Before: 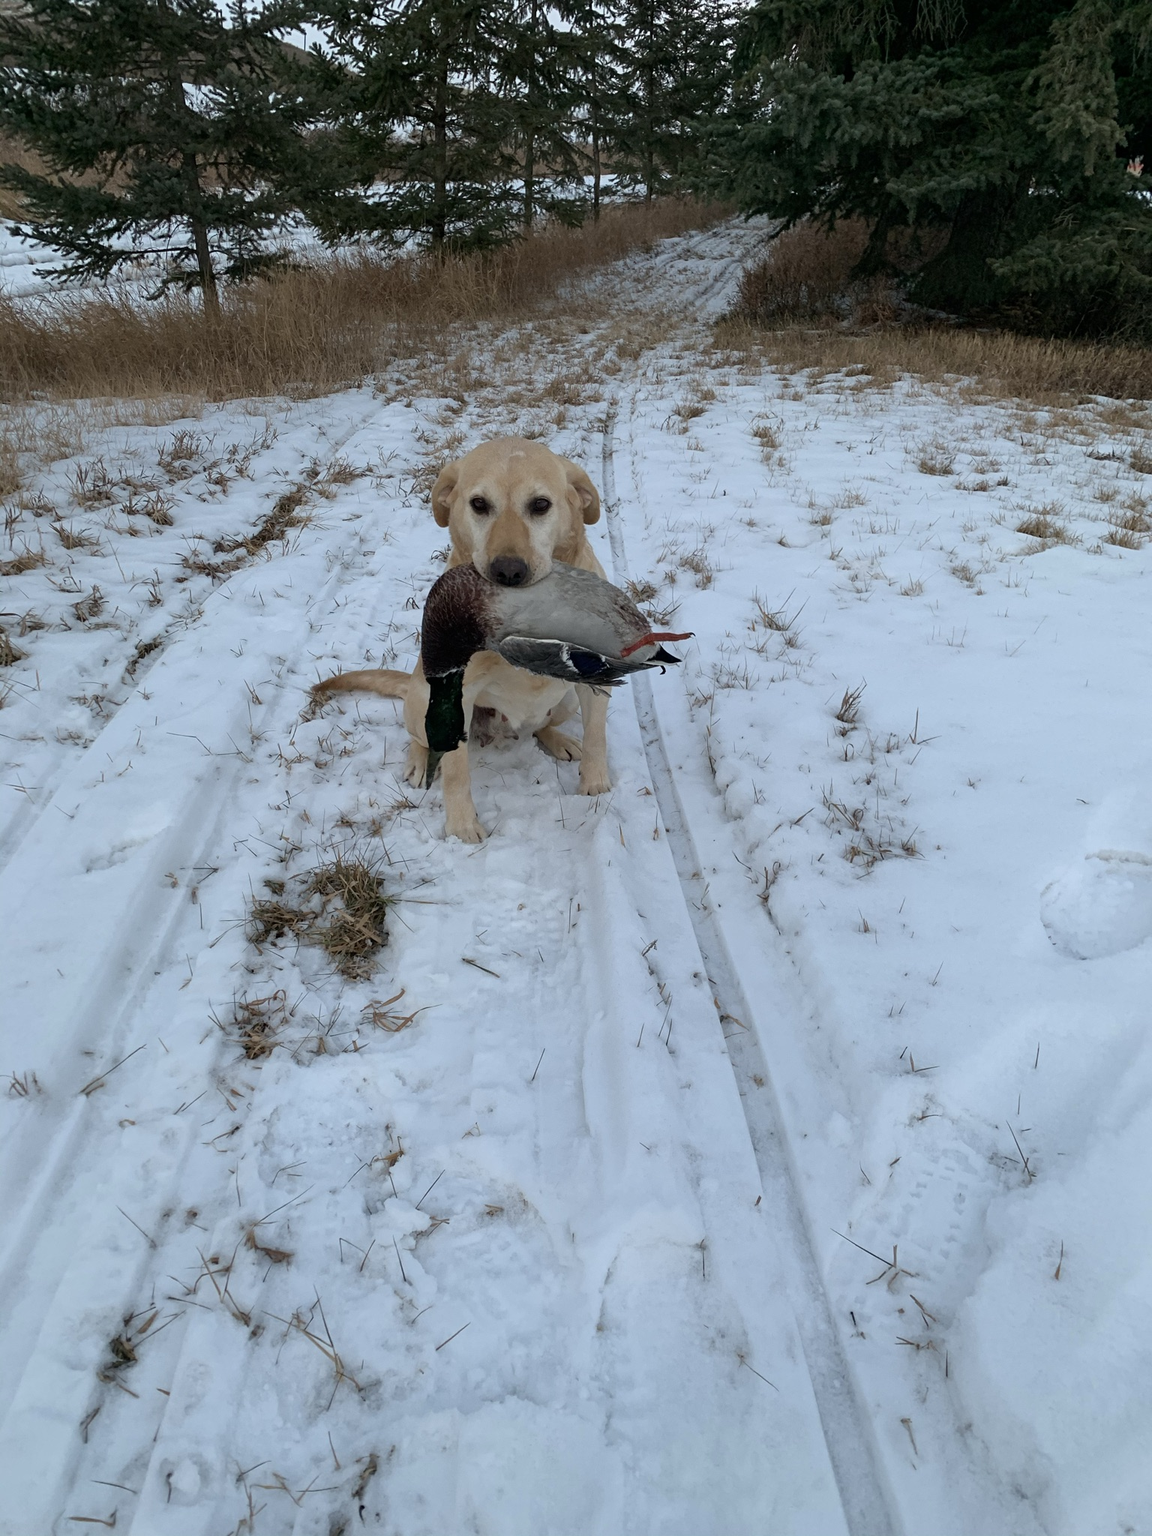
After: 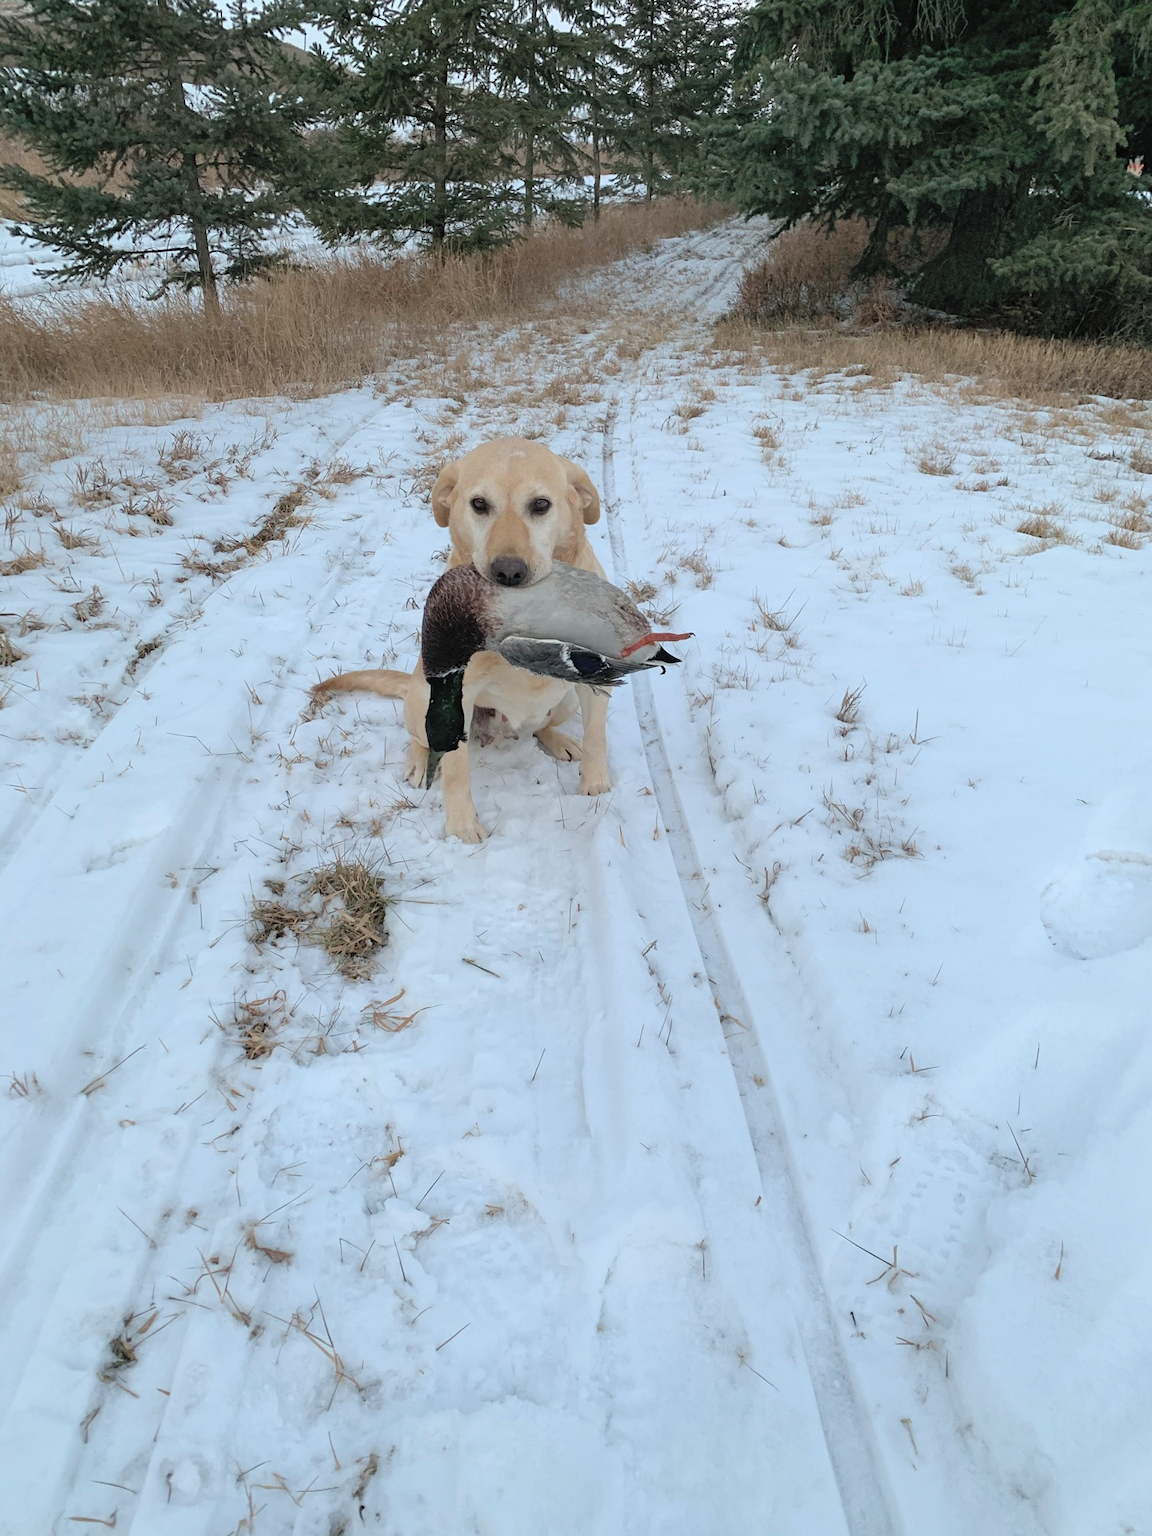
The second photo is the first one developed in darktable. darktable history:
contrast brightness saturation: brightness 0.272
